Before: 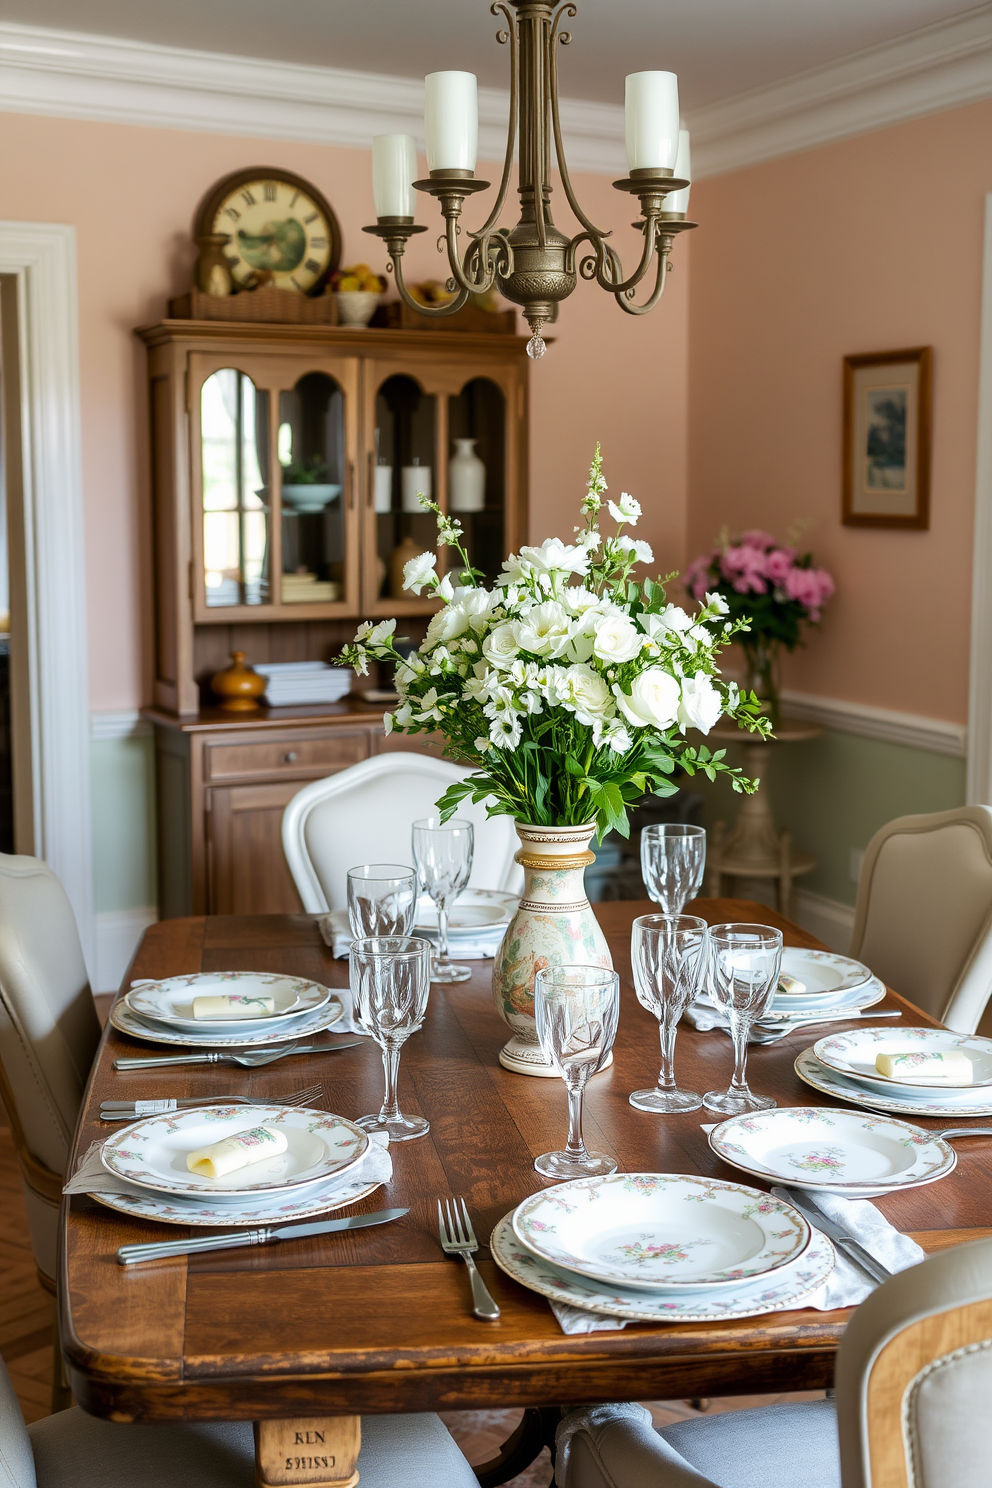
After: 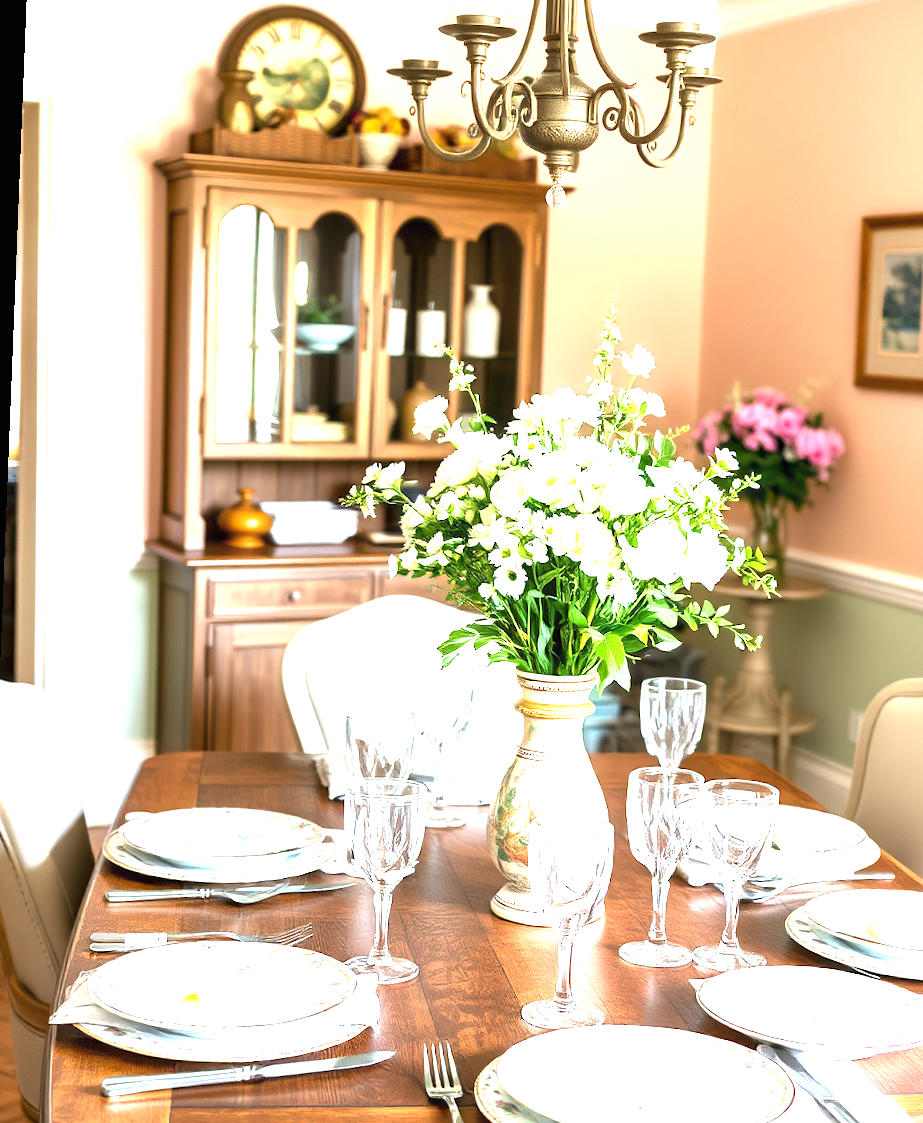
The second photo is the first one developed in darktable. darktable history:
crop and rotate: left 2.425%, top 11.305%, right 9.6%, bottom 15.08%
exposure: black level correction 0, exposure 2.088 EV, compensate exposure bias true, compensate highlight preservation false
rotate and perspective: rotation 2.27°, automatic cropping off
